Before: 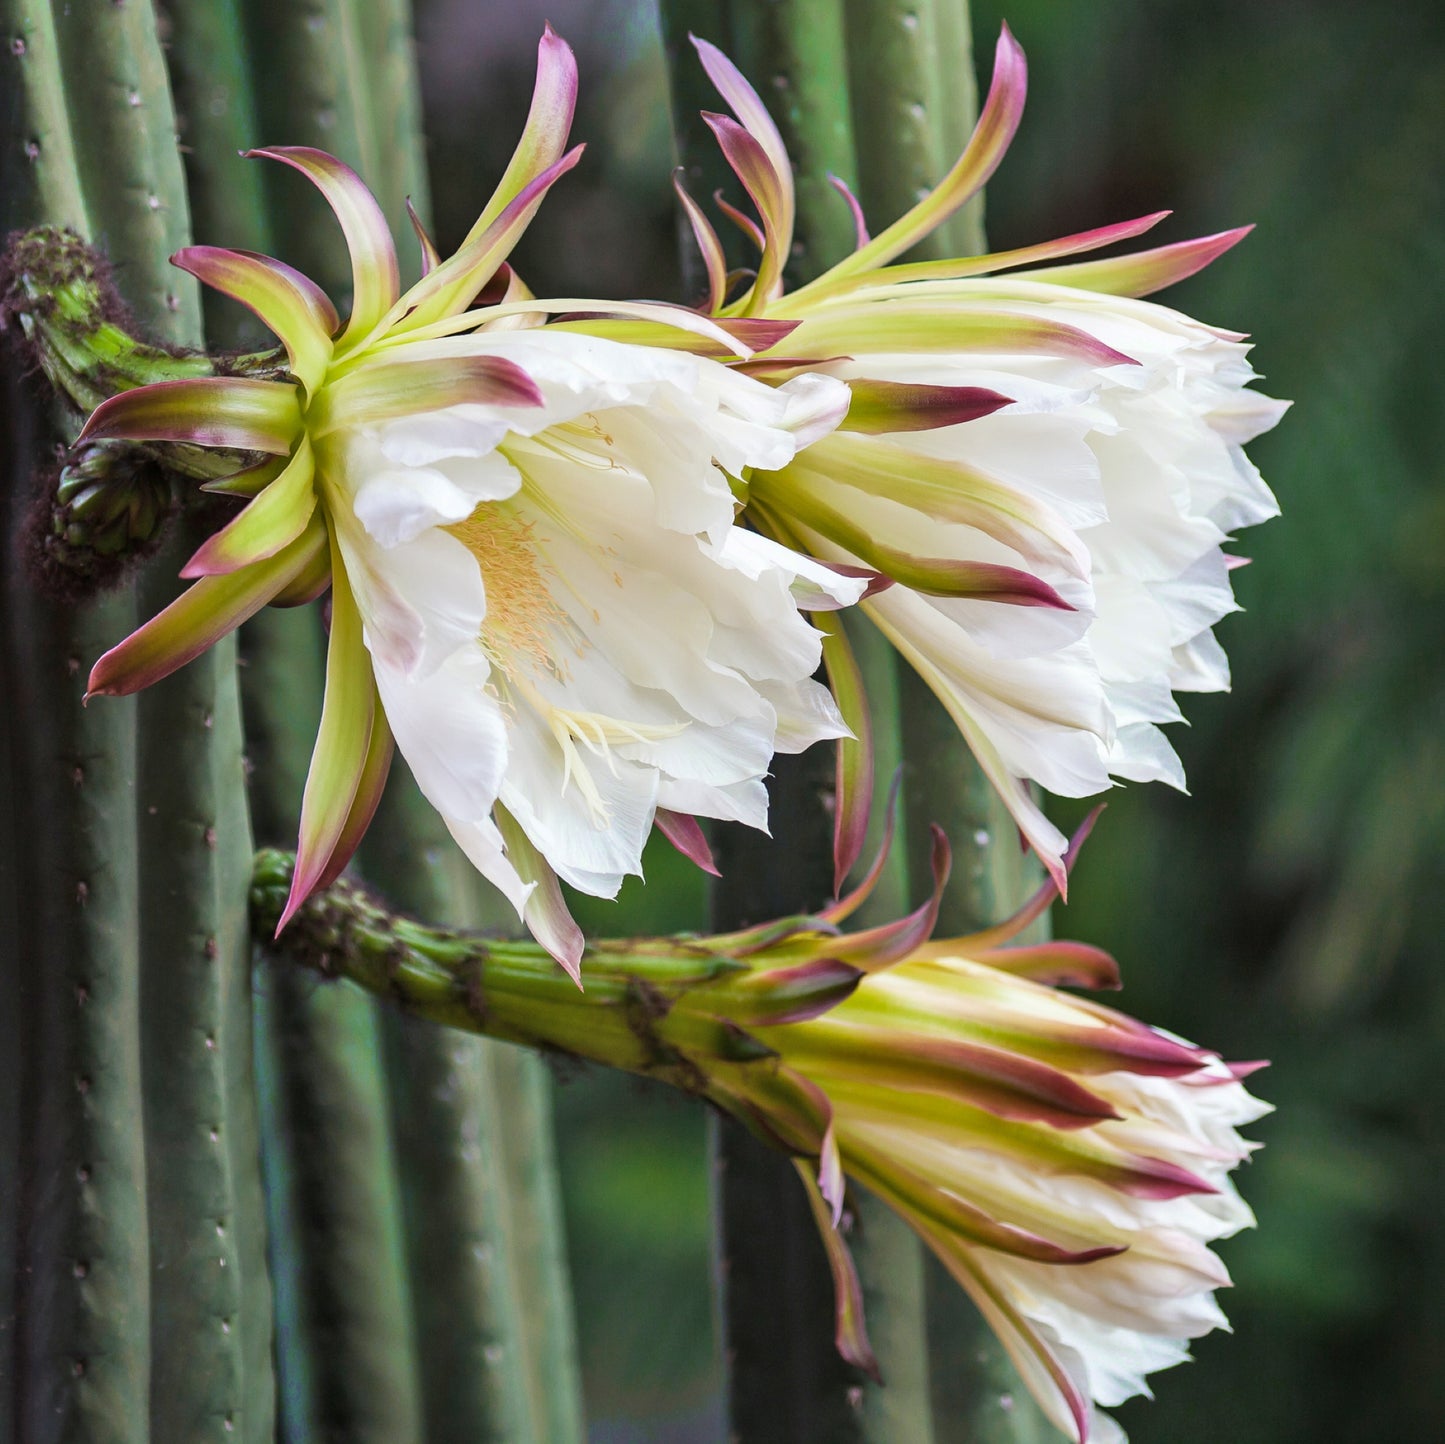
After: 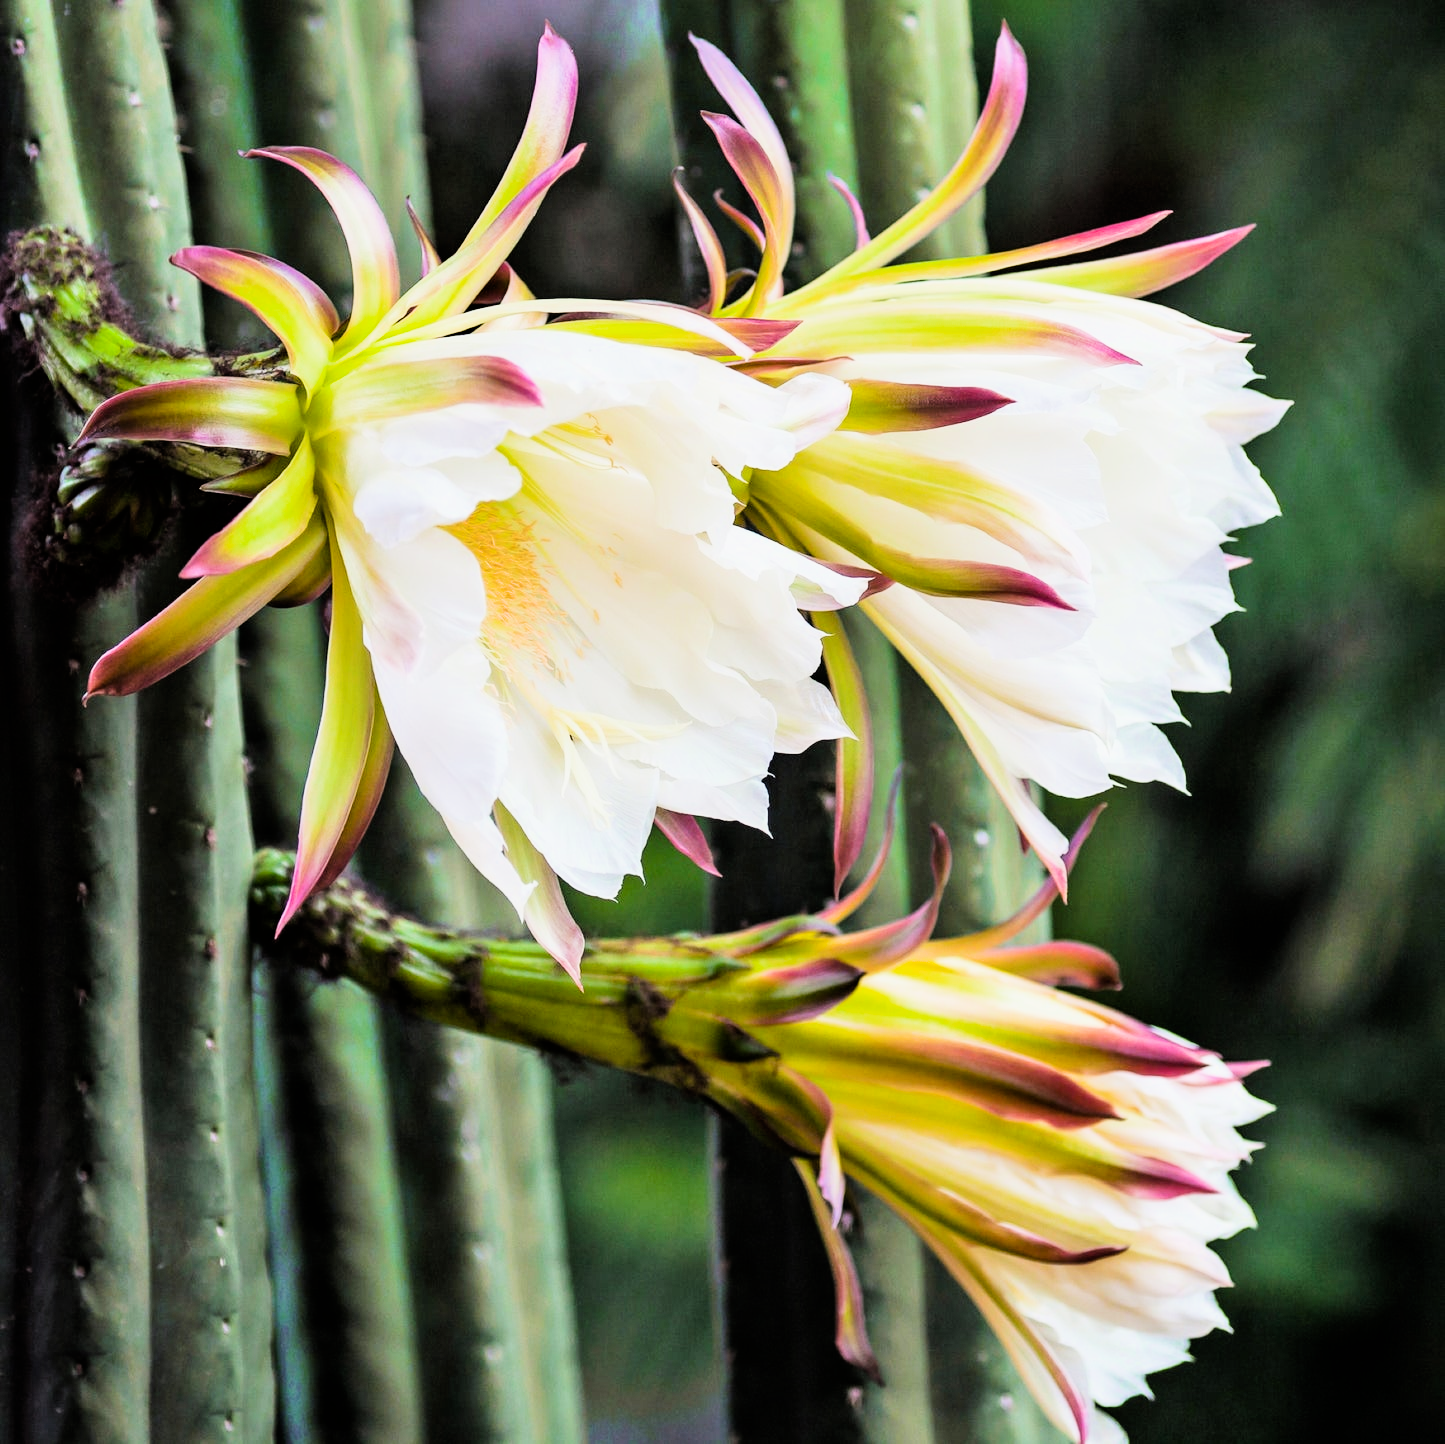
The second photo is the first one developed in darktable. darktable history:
color balance rgb: perceptual saturation grading › global saturation 20%
filmic rgb: black relative exposure -5 EV, hardness 2.88, contrast 1.5, highlights saturation mix -10%
exposure: black level correction 0, exposure 0.7 EV, compensate highlight preservation false
